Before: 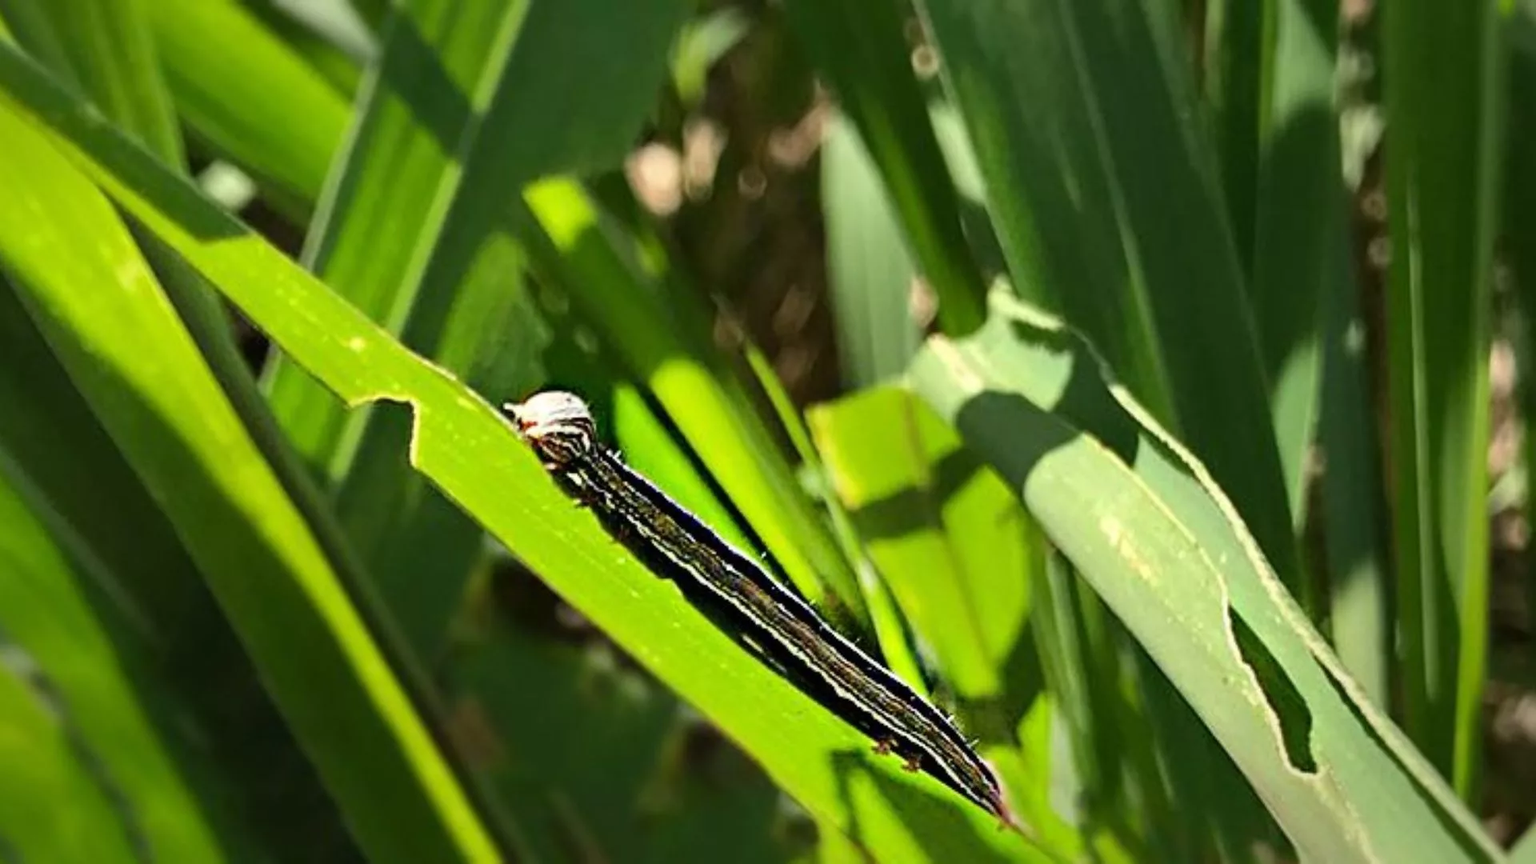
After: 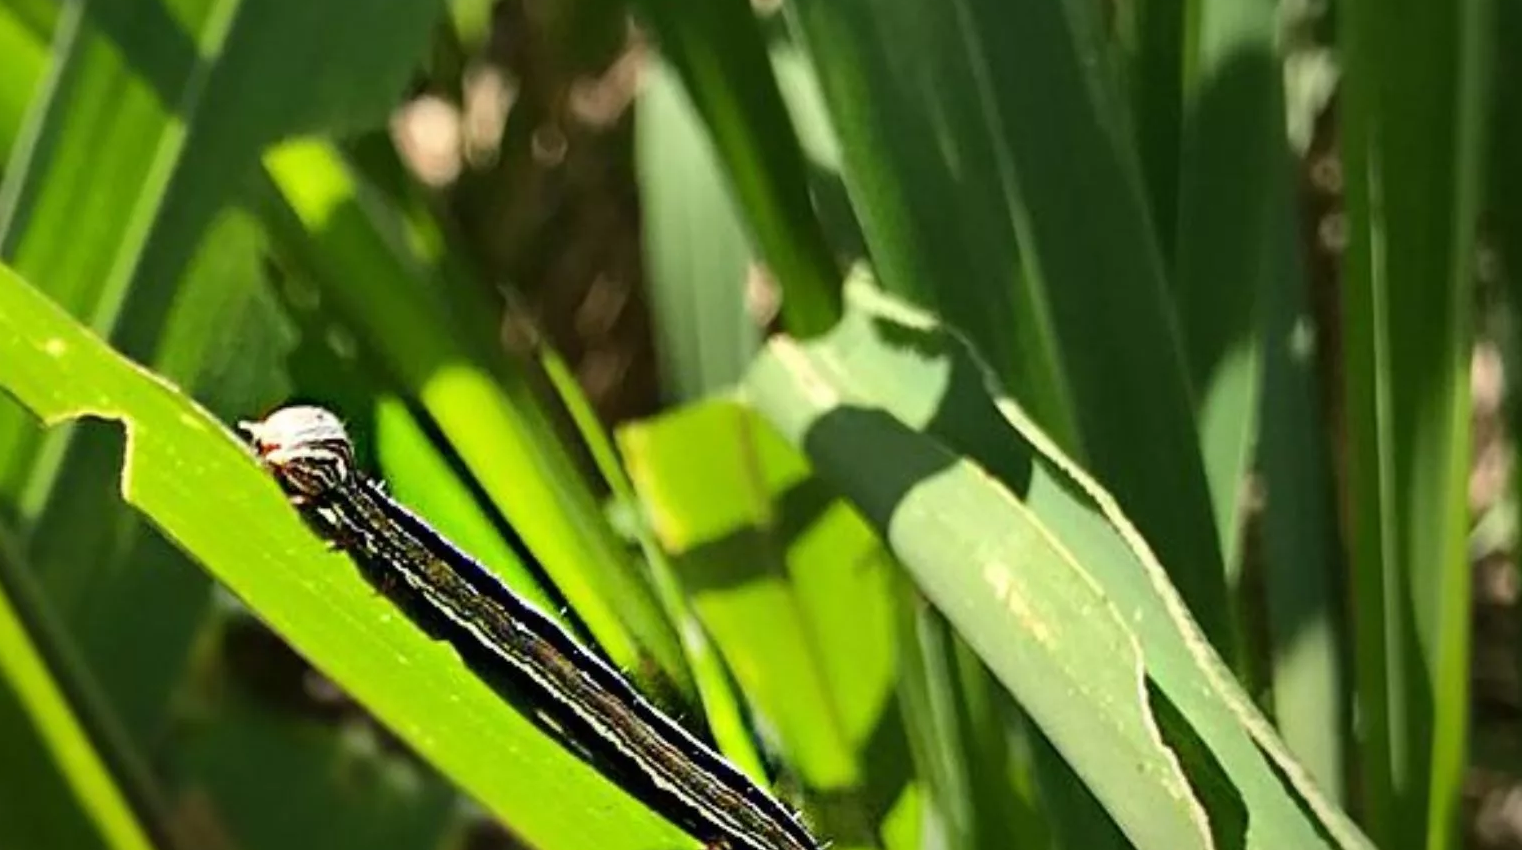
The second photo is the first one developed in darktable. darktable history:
exposure: compensate highlight preservation false
crop and rotate: left 20.395%, top 7.798%, right 0.315%, bottom 13.473%
